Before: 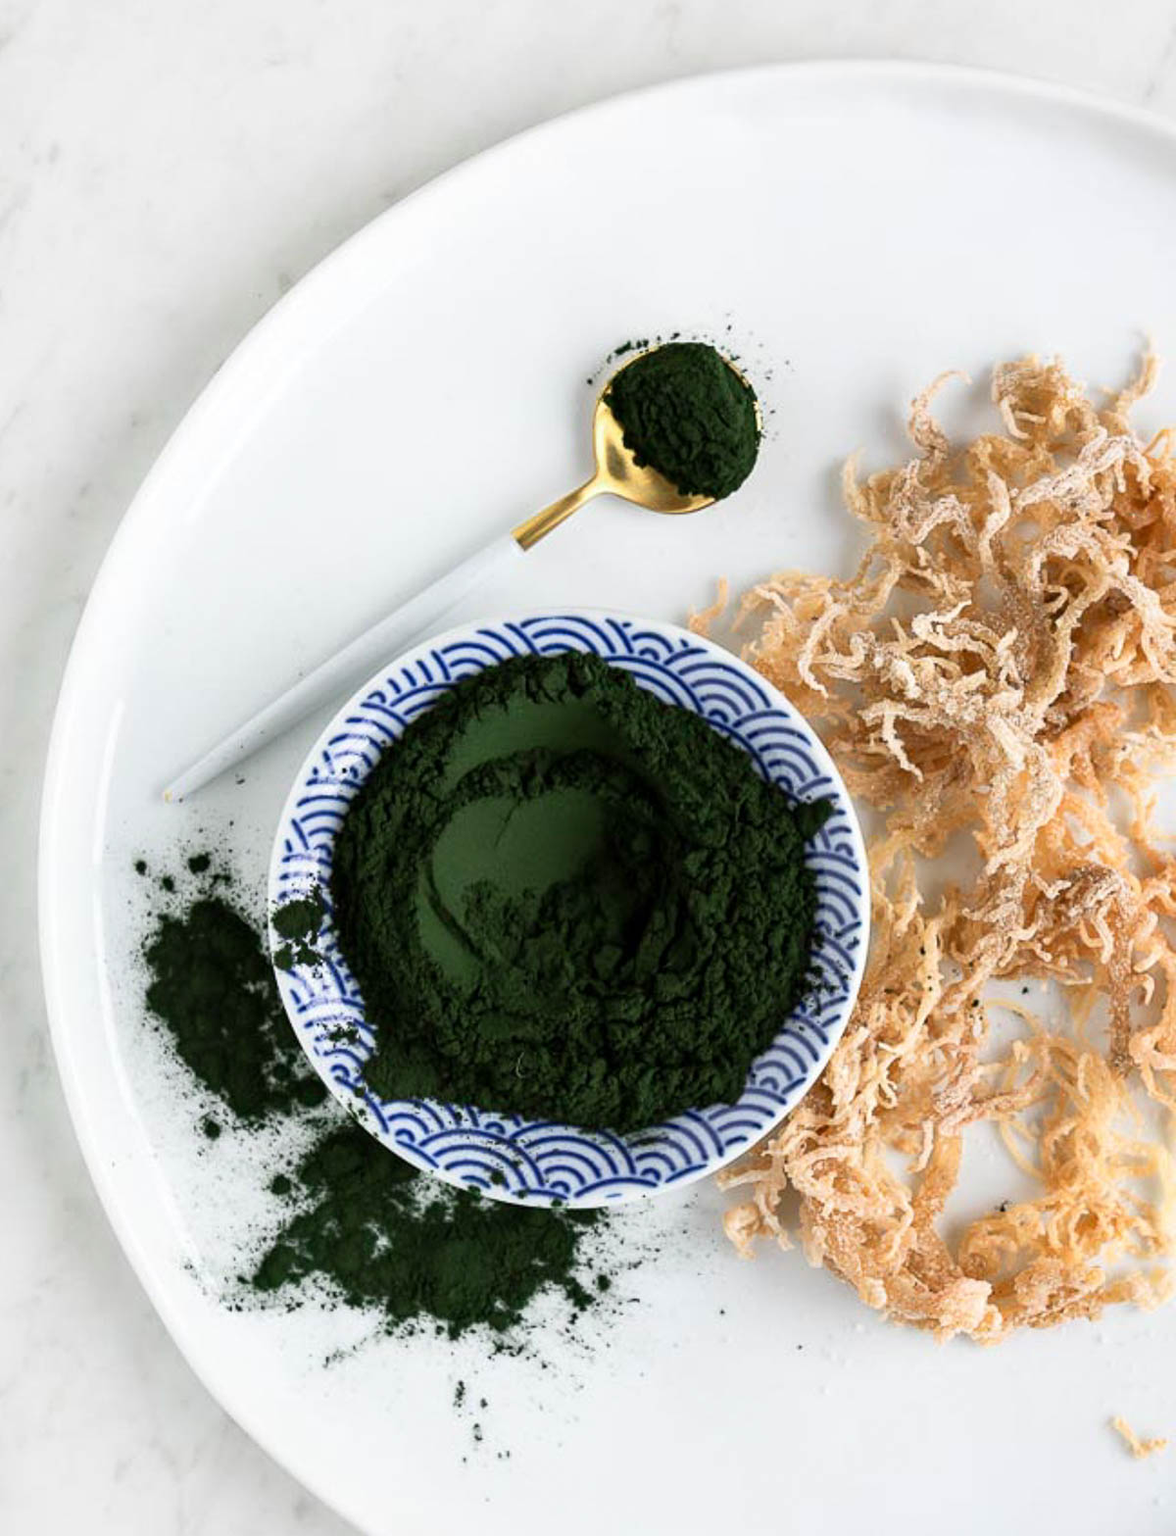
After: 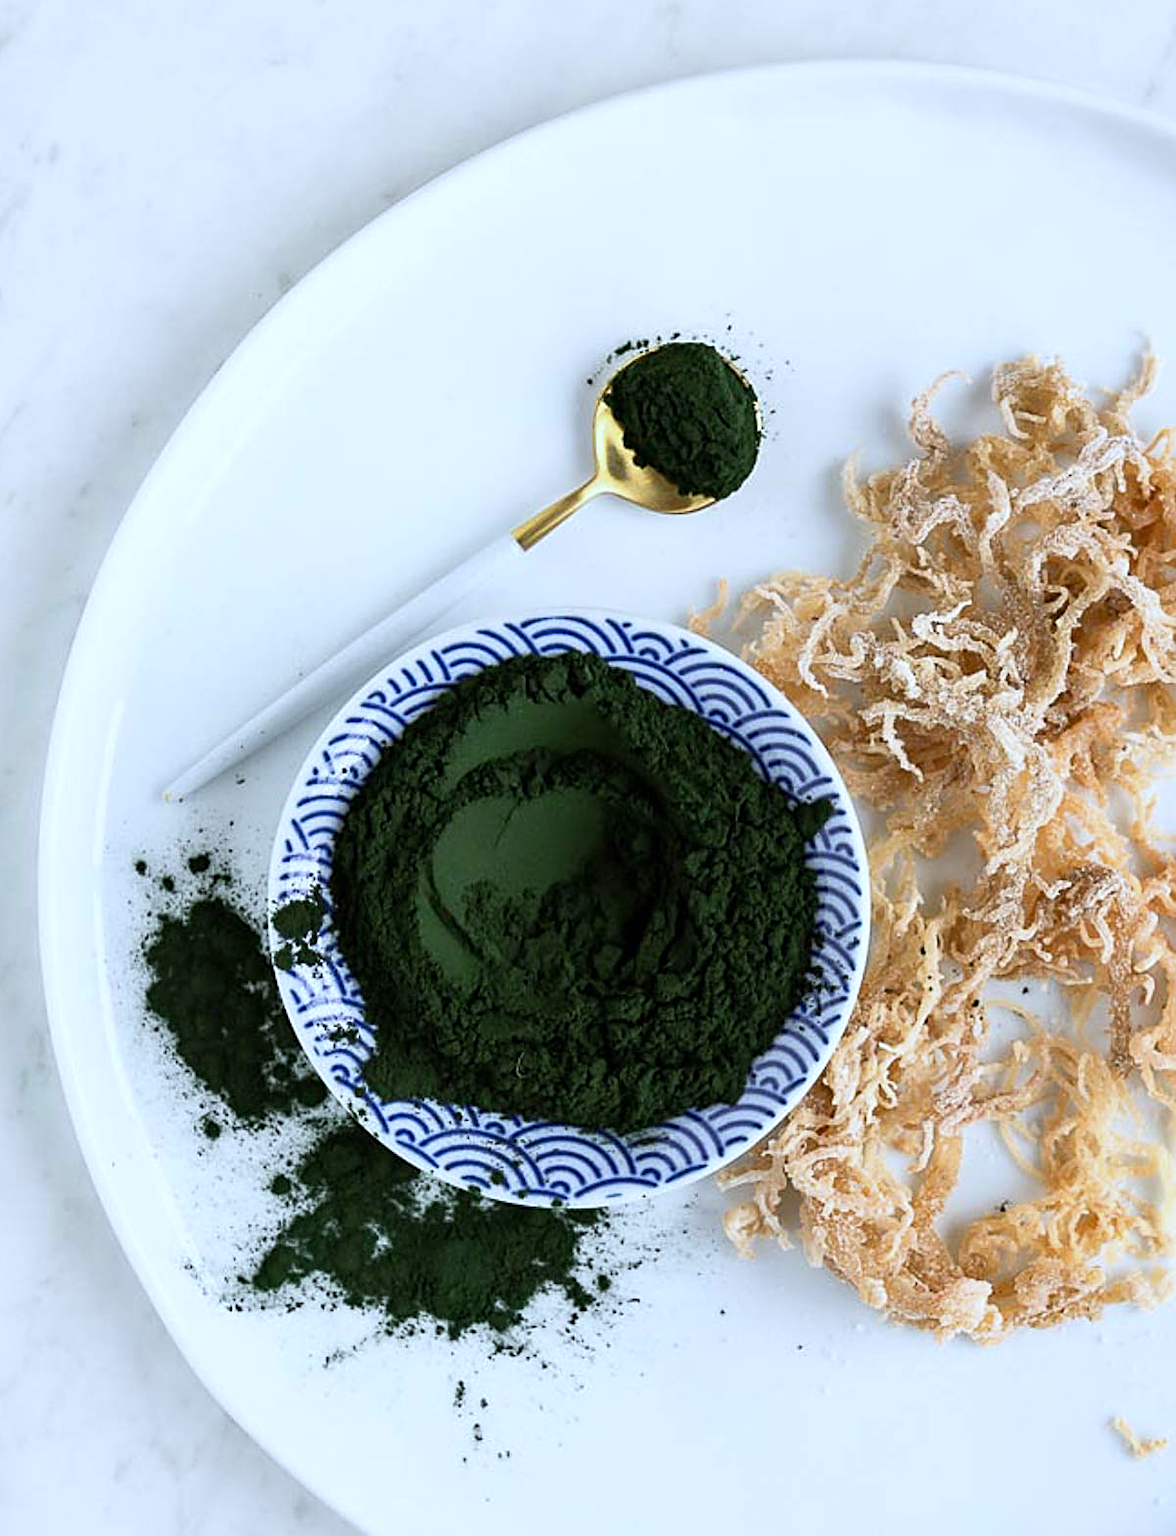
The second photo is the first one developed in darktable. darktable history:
sharpen: on, module defaults
white balance: red 0.924, blue 1.095
